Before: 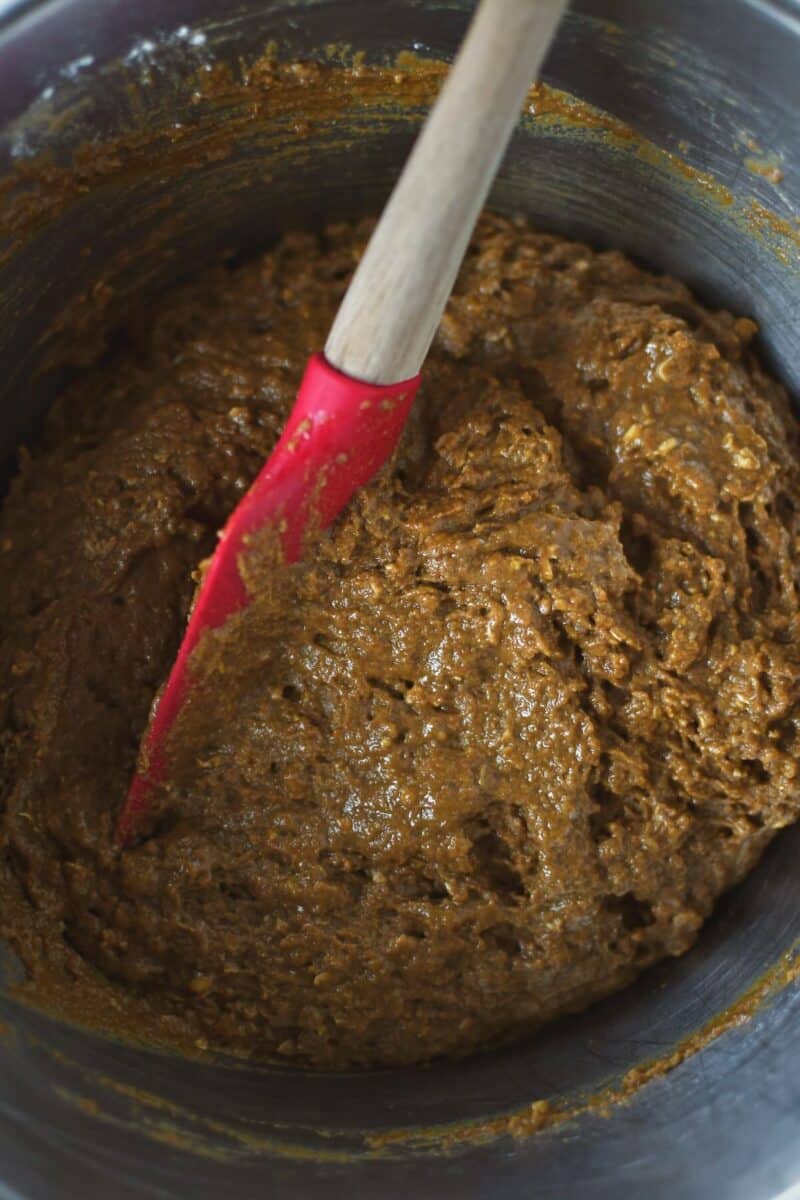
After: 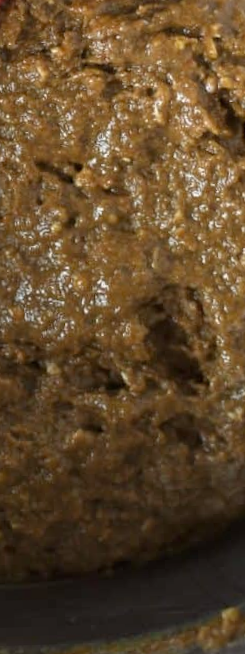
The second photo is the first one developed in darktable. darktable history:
rotate and perspective: rotation -1.68°, lens shift (vertical) -0.146, crop left 0.049, crop right 0.912, crop top 0.032, crop bottom 0.96
crop: left 40.878%, top 39.176%, right 25.993%, bottom 3.081%
contrast brightness saturation: saturation -0.17
